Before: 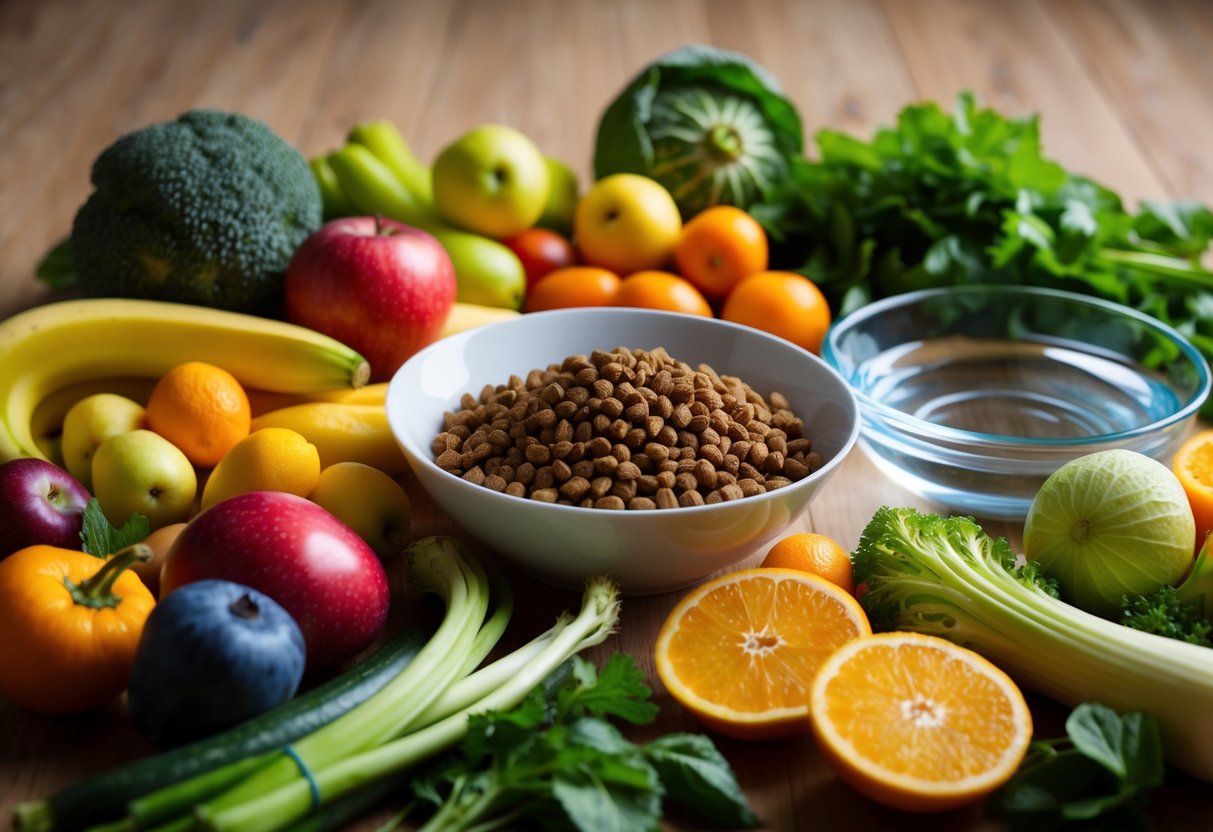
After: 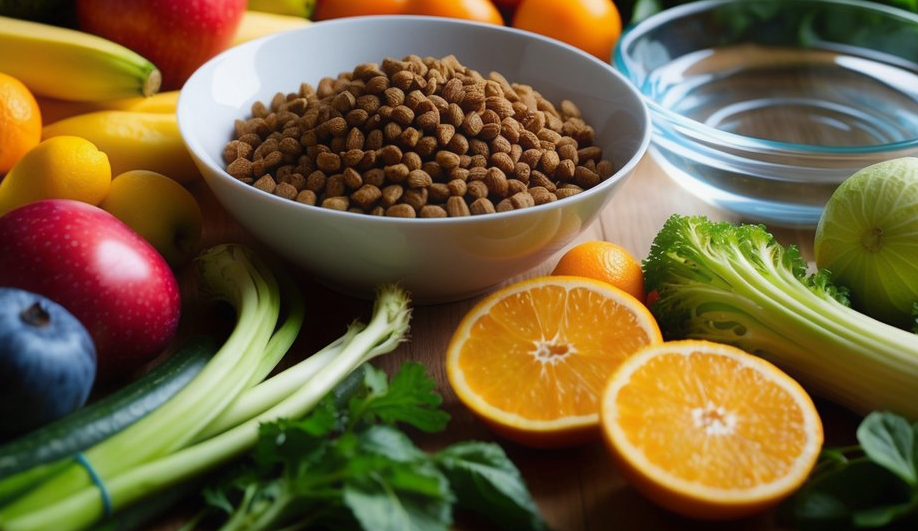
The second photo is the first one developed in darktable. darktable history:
contrast equalizer: y [[0.5, 0.488, 0.462, 0.461, 0.491, 0.5], [0.5 ×6], [0.5 ×6], [0 ×6], [0 ×6]]
crop and rotate: left 17.299%, top 35.115%, right 7.015%, bottom 1.024%
